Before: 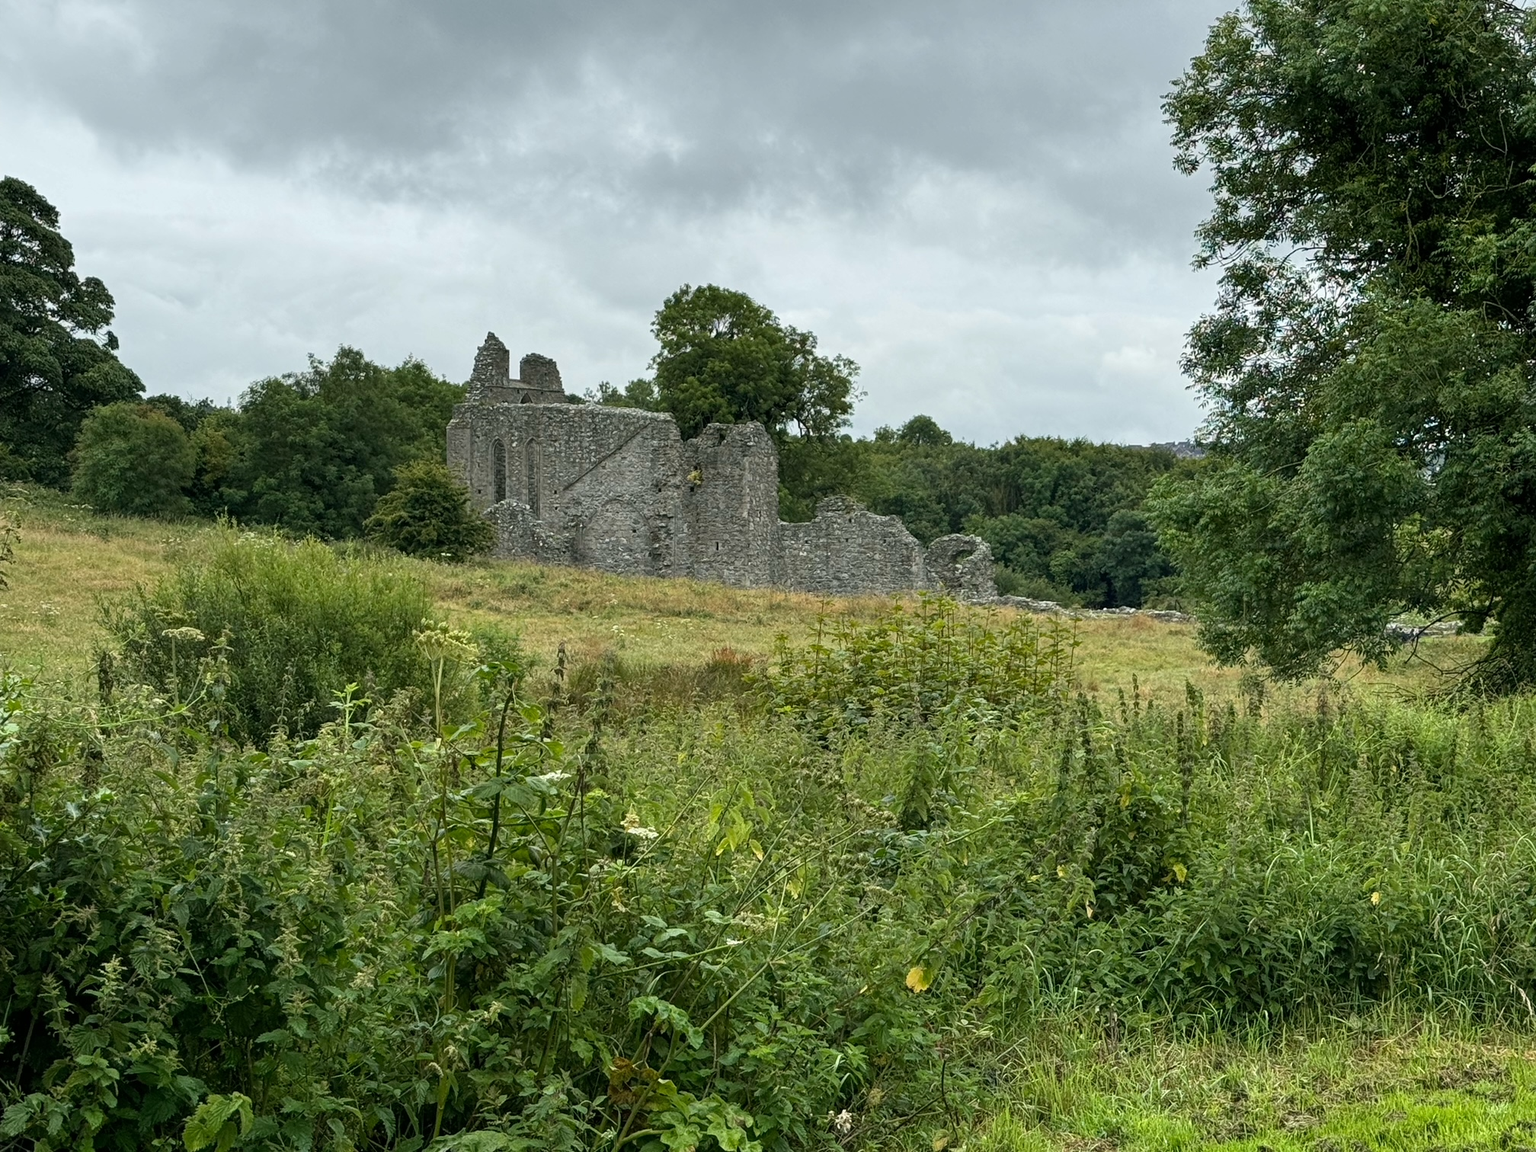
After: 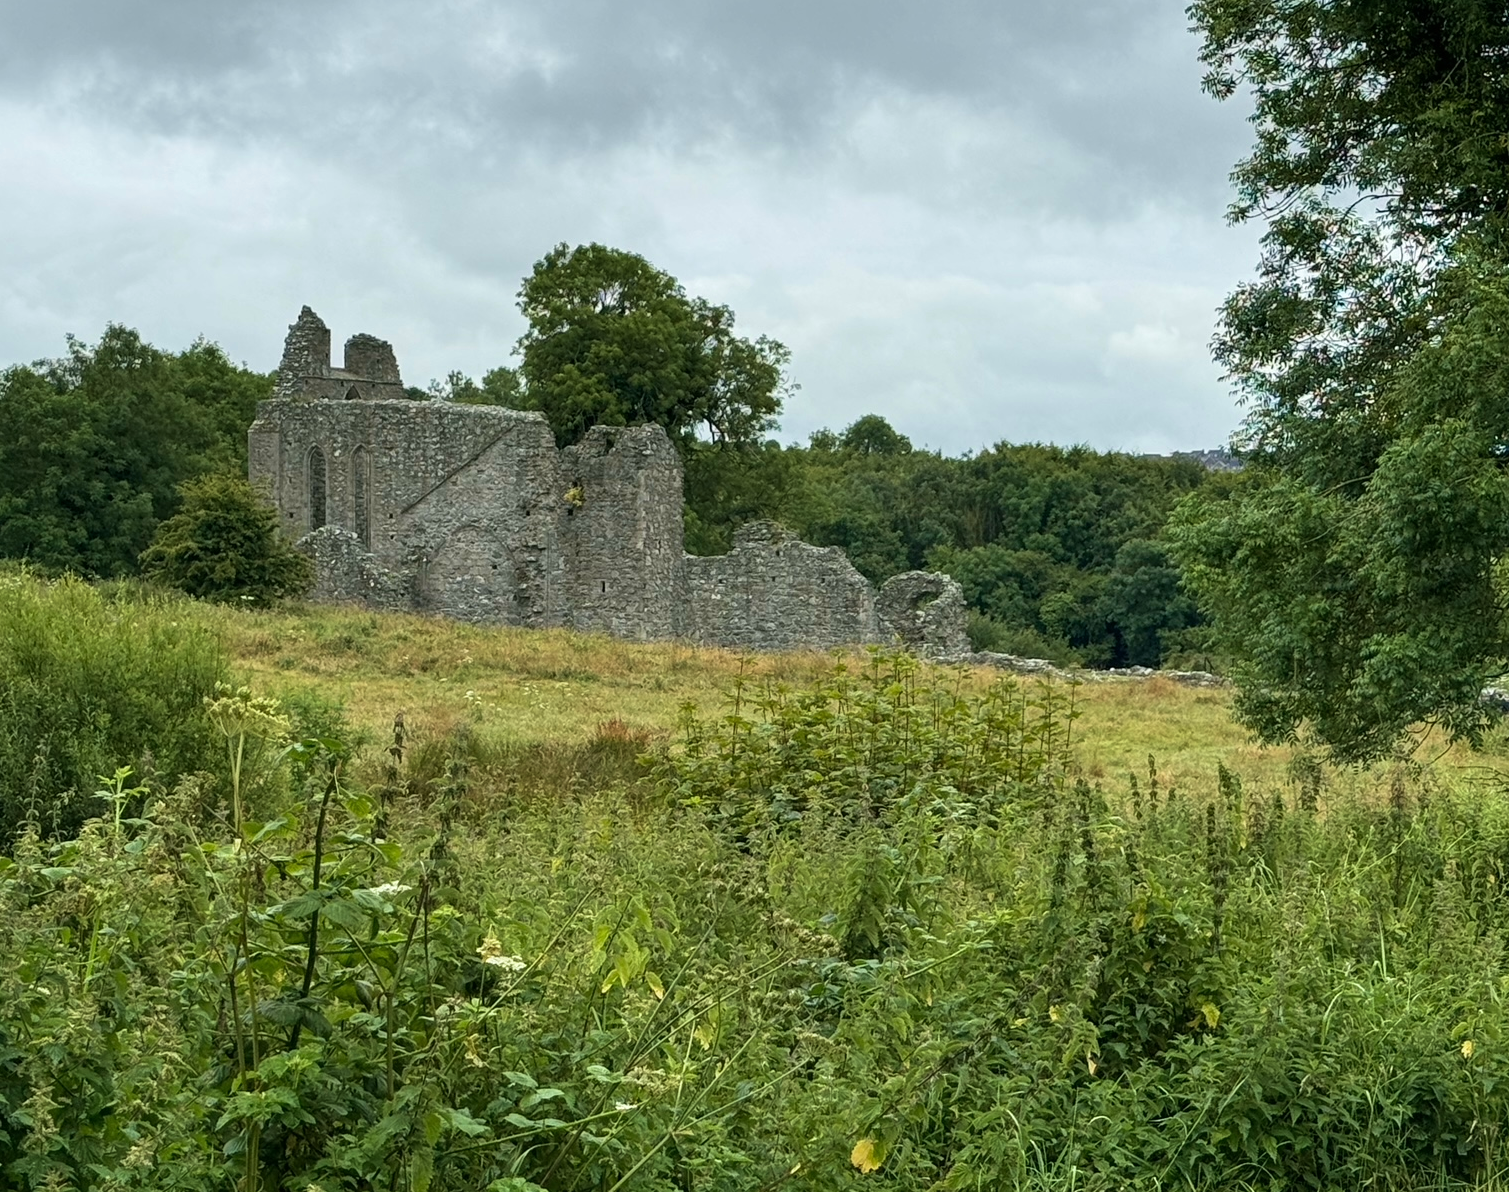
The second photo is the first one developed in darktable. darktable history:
velvia: on, module defaults
crop: left 16.768%, top 8.653%, right 8.362%, bottom 12.485%
